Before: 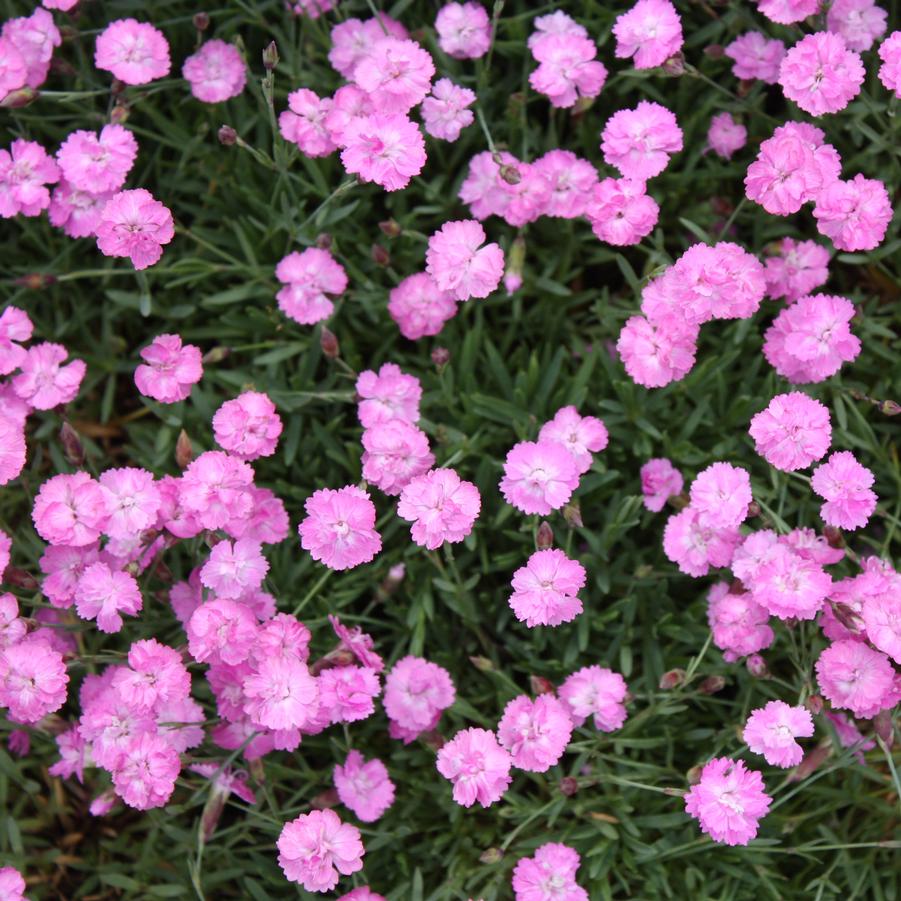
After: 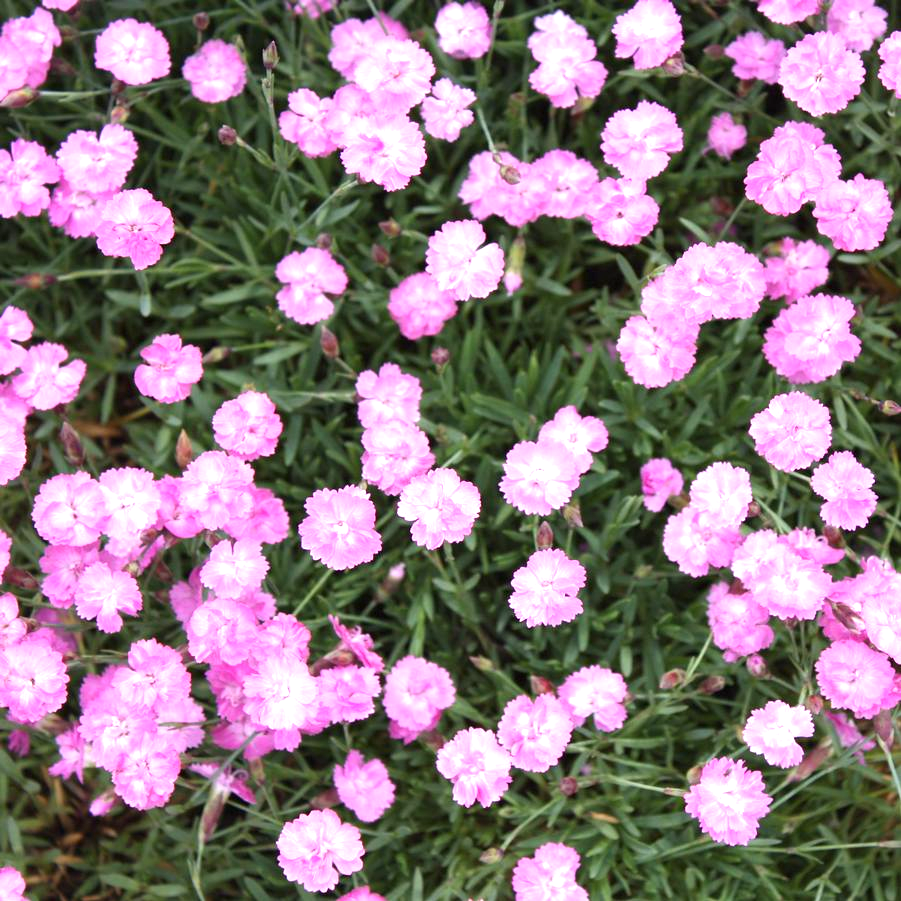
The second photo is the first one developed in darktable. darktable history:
exposure: exposure 0.935 EV, compensate highlight preservation false
rotate and perspective: crop left 0, crop top 0
